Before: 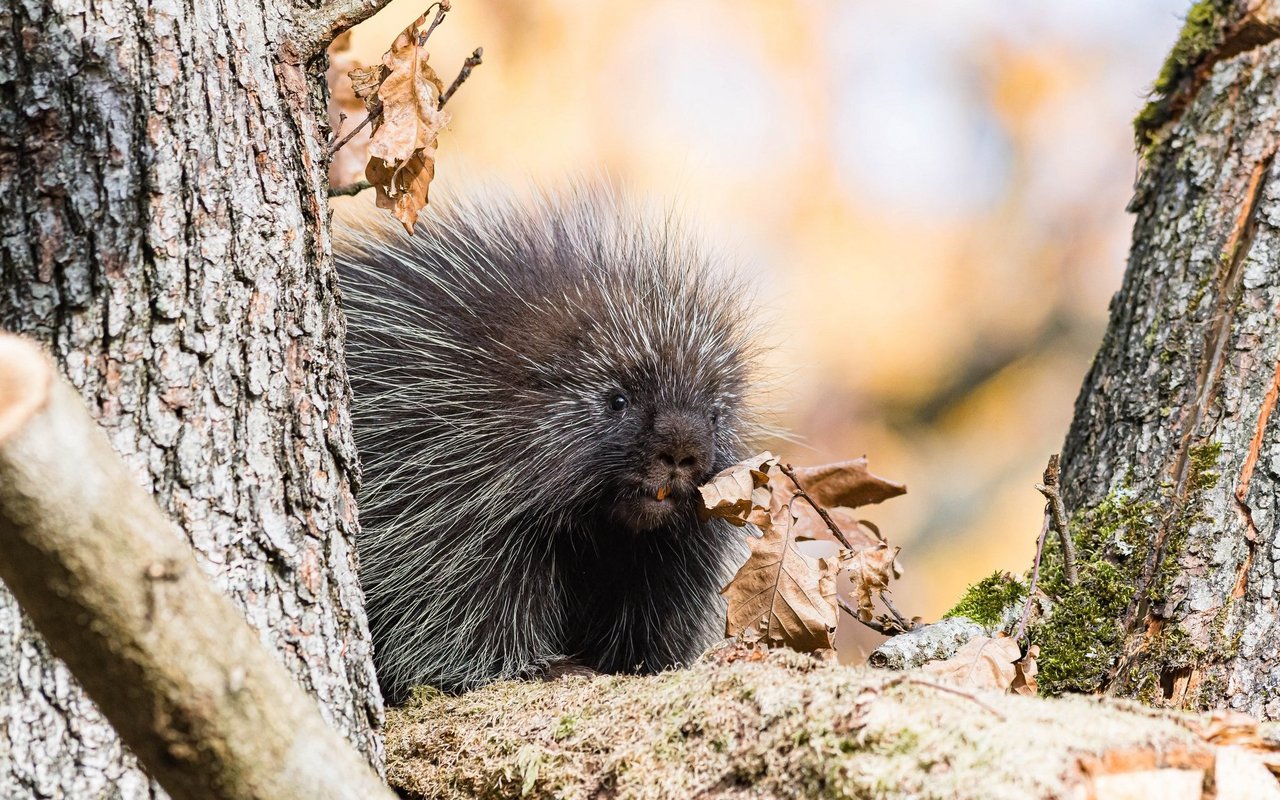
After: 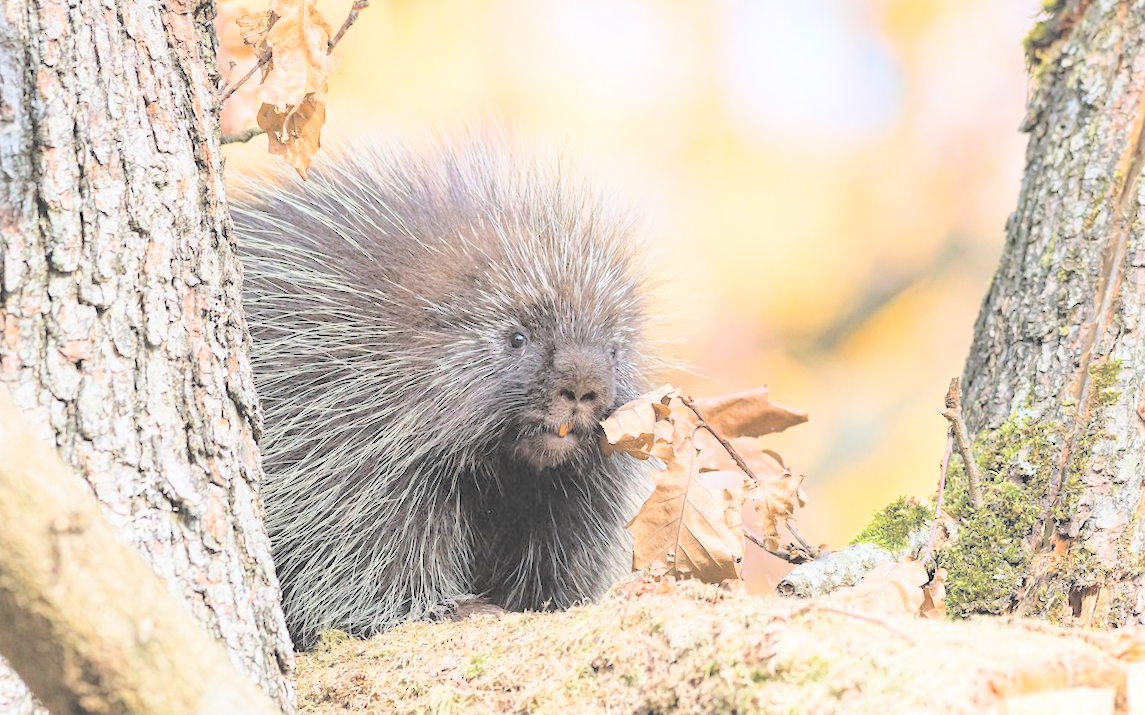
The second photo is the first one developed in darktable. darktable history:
crop and rotate: angle 1.96°, left 5.673%, top 5.673%
contrast brightness saturation: brightness 1
